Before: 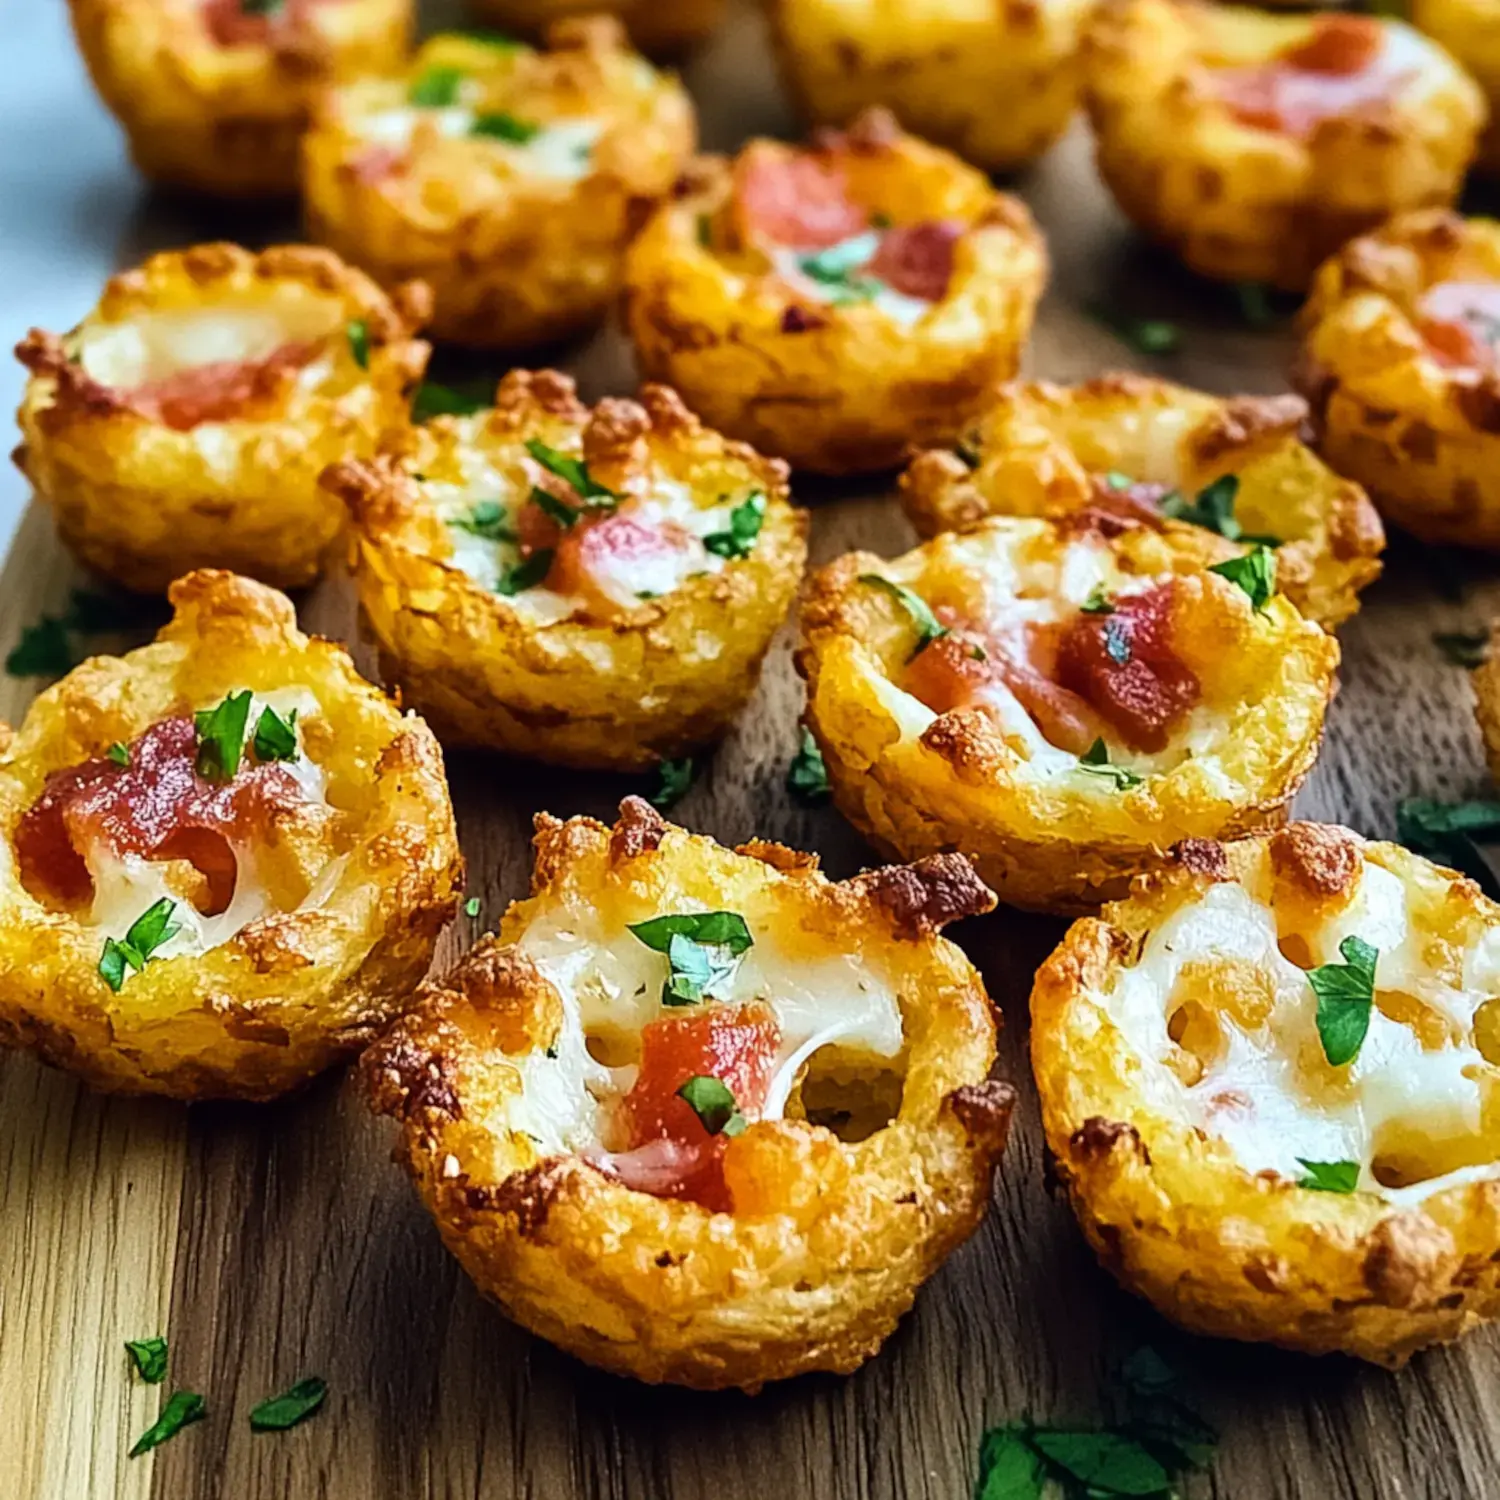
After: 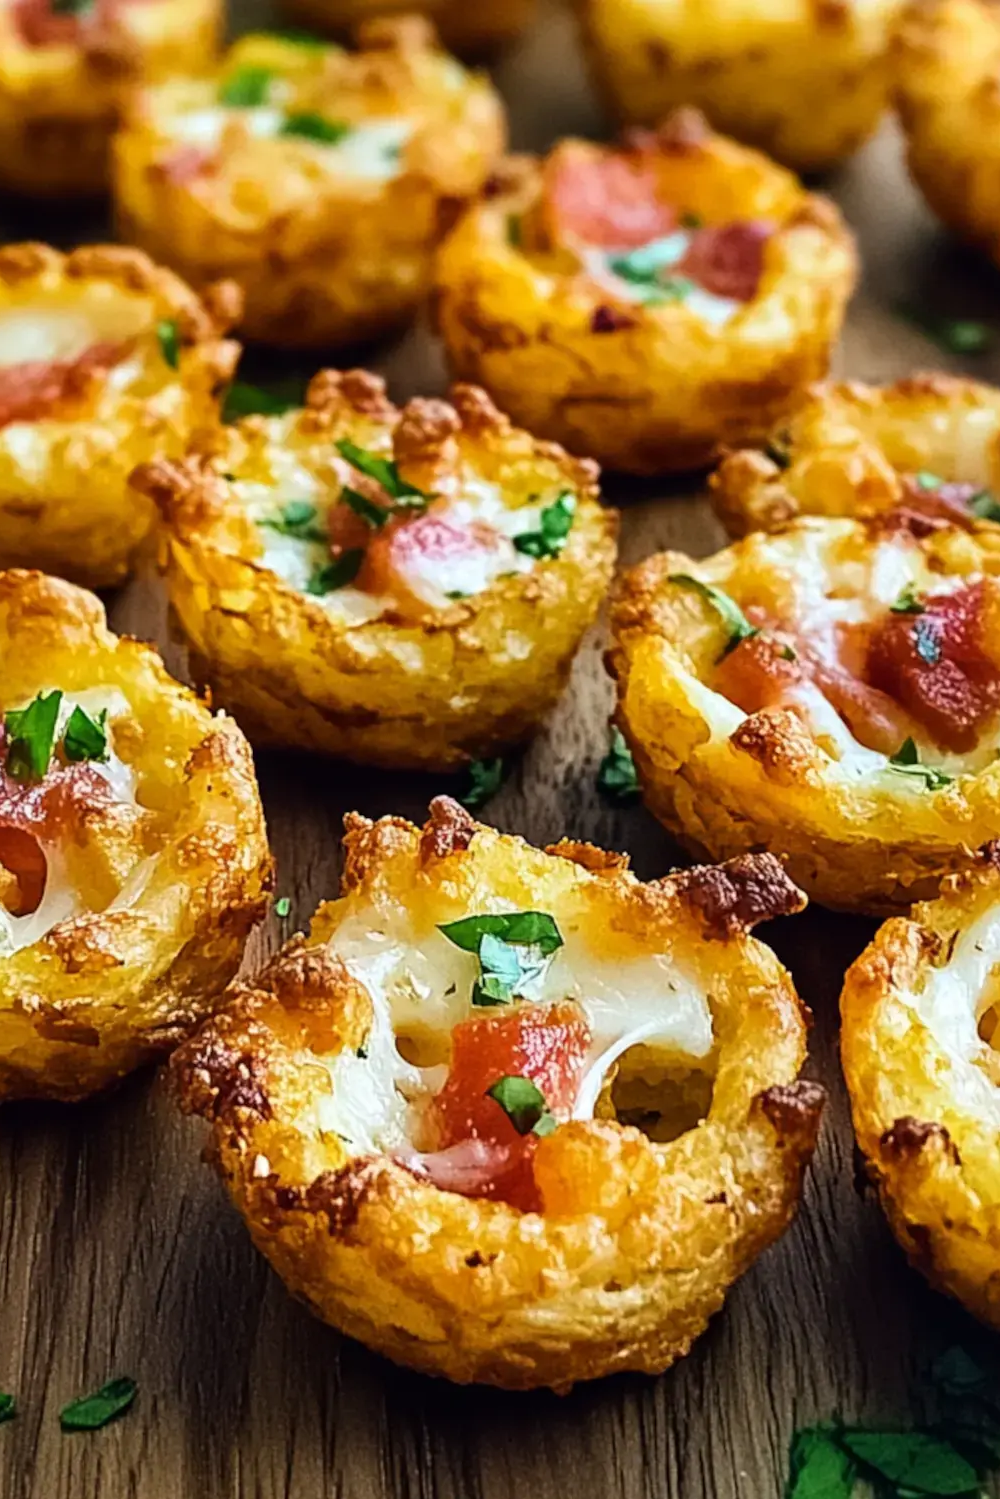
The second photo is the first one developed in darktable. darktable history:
crop and rotate: left 12.795%, right 20.509%
